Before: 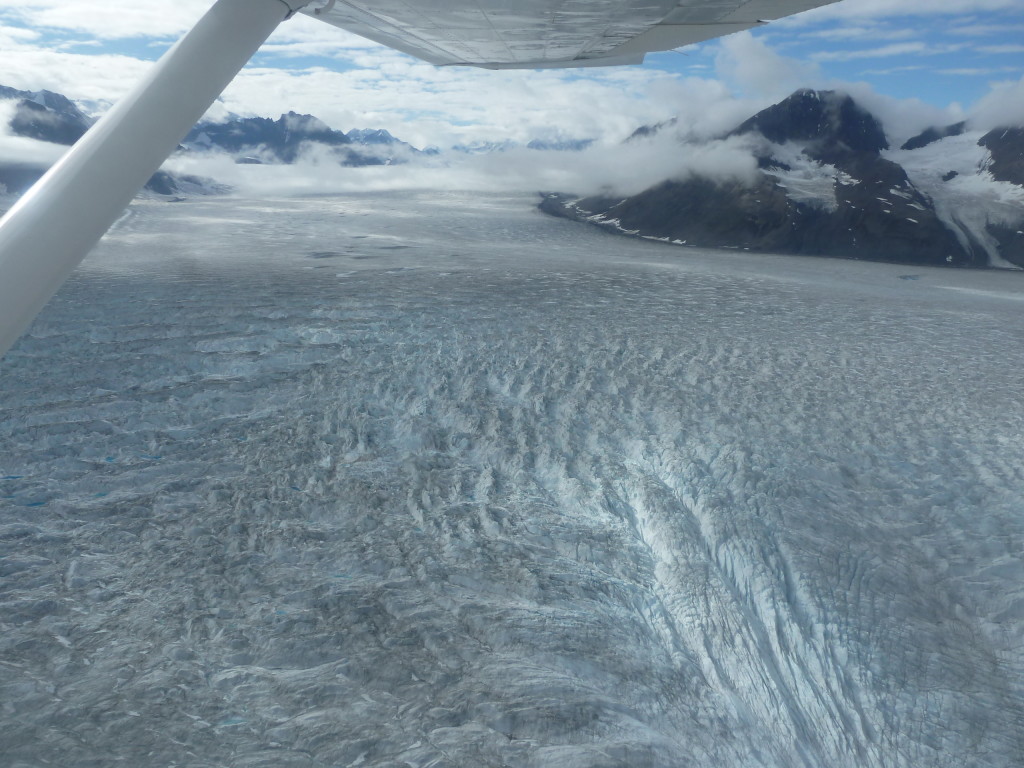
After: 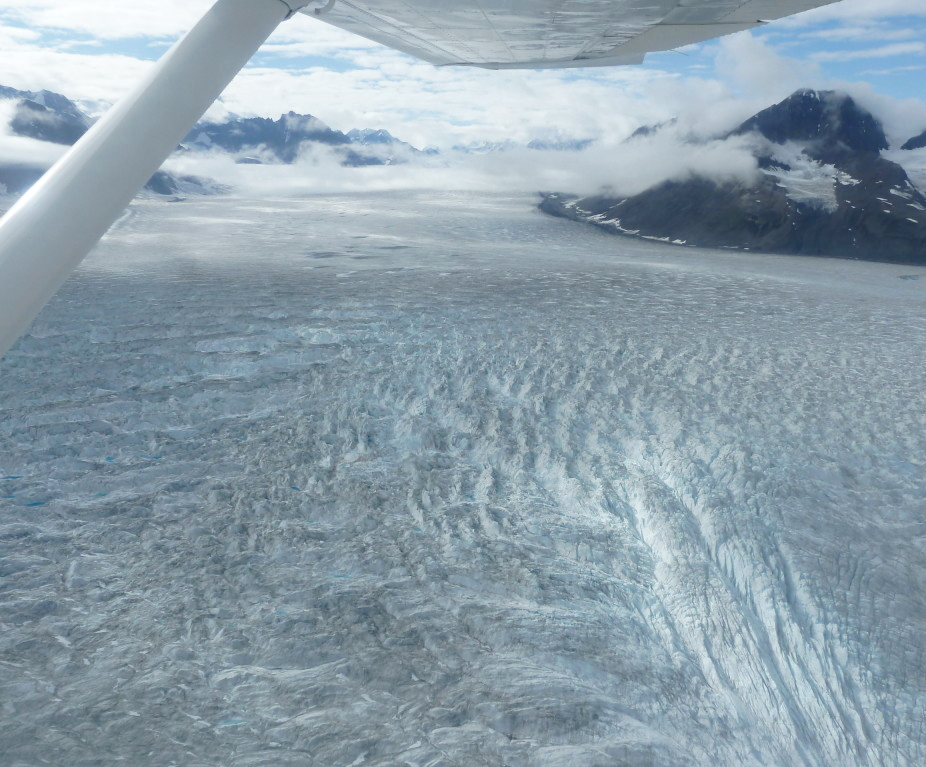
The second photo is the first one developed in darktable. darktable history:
tone curve: curves: ch0 [(0, 0) (0.003, 0.019) (0.011, 0.022) (0.025, 0.025) (0.044, 0.04) (0.069, 0.069) (0.1, 0.108) (0.136, 0.152) (0.177, 0.199) (0.224, 0.26) (0.277, 0.321) (0.335, 0.392) (0.399, 0.472) (0.468, 0.547) (0.543, 0.624) (0.623, 0.713) (0.709, 0.786) (0.801, 0.865) (0.898, 0.939) (1, 1)], preserve colors none
shadows and highlights: shadows 31.2, highlights 0.973, highlights color adjustment 52.7%, soften with gaussian
crop: right 9.52%, bottom 0.034%
